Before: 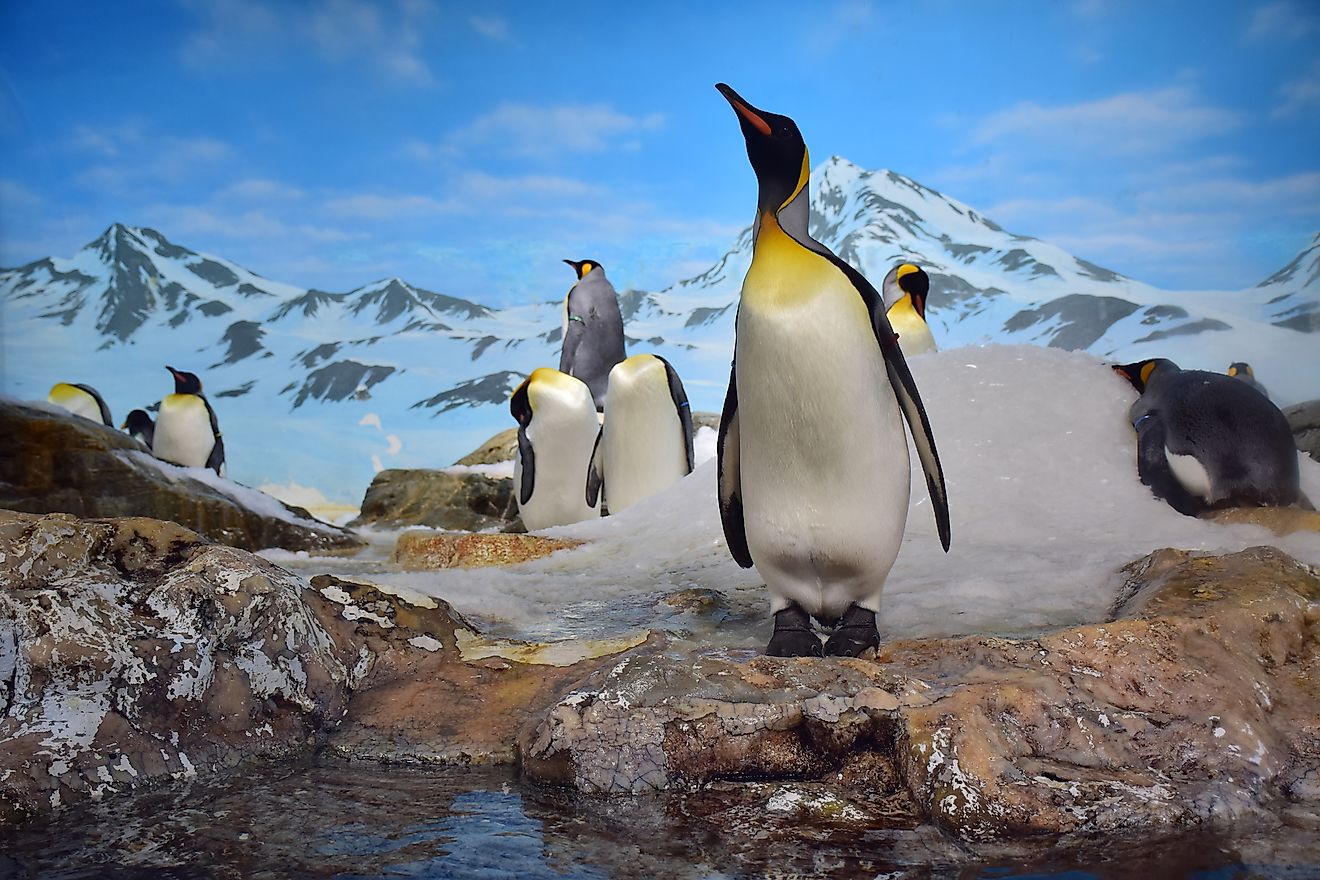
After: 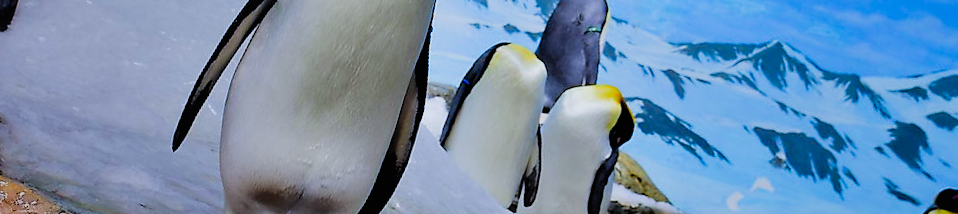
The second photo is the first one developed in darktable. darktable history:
crop and rotate: angle 16.12°, top 30.835%, bottom 35.653%
white balance: red 0.931, blue 1.11
tone curve: curves: ch0 [(0, 0) (0.003, 0.008) (0.011, 0.008) (0.025, 0.011) (0.044, 0.017) (0.069, 0.026) (0.1, 0.039) (0.136, 0.054) (0.177, 0.093) (0.224, 0.15) (0.277, 0.21) (0.335, 0.285) (0.399, 0.366) (0.468, 0.462) (0.543, 0.564) (0.623, 0.679) (0.709, 0.79) (0.801, 0.883) (0.898, 0.95) (1, 1)], preserve colors none
filmic rgb: black relative exposure -4.4 EV, white relative exposure 5 EV, threshold 3 EV, hardness 2.23, latitude 40.06%, contrast 1.15, highlights saturation mix 10%, shadows ↔ highlights balance 1.04%, preserve chrominance RGB euclidean norm (legacy), color science v4 (2020), enable highlight reconstruction true
